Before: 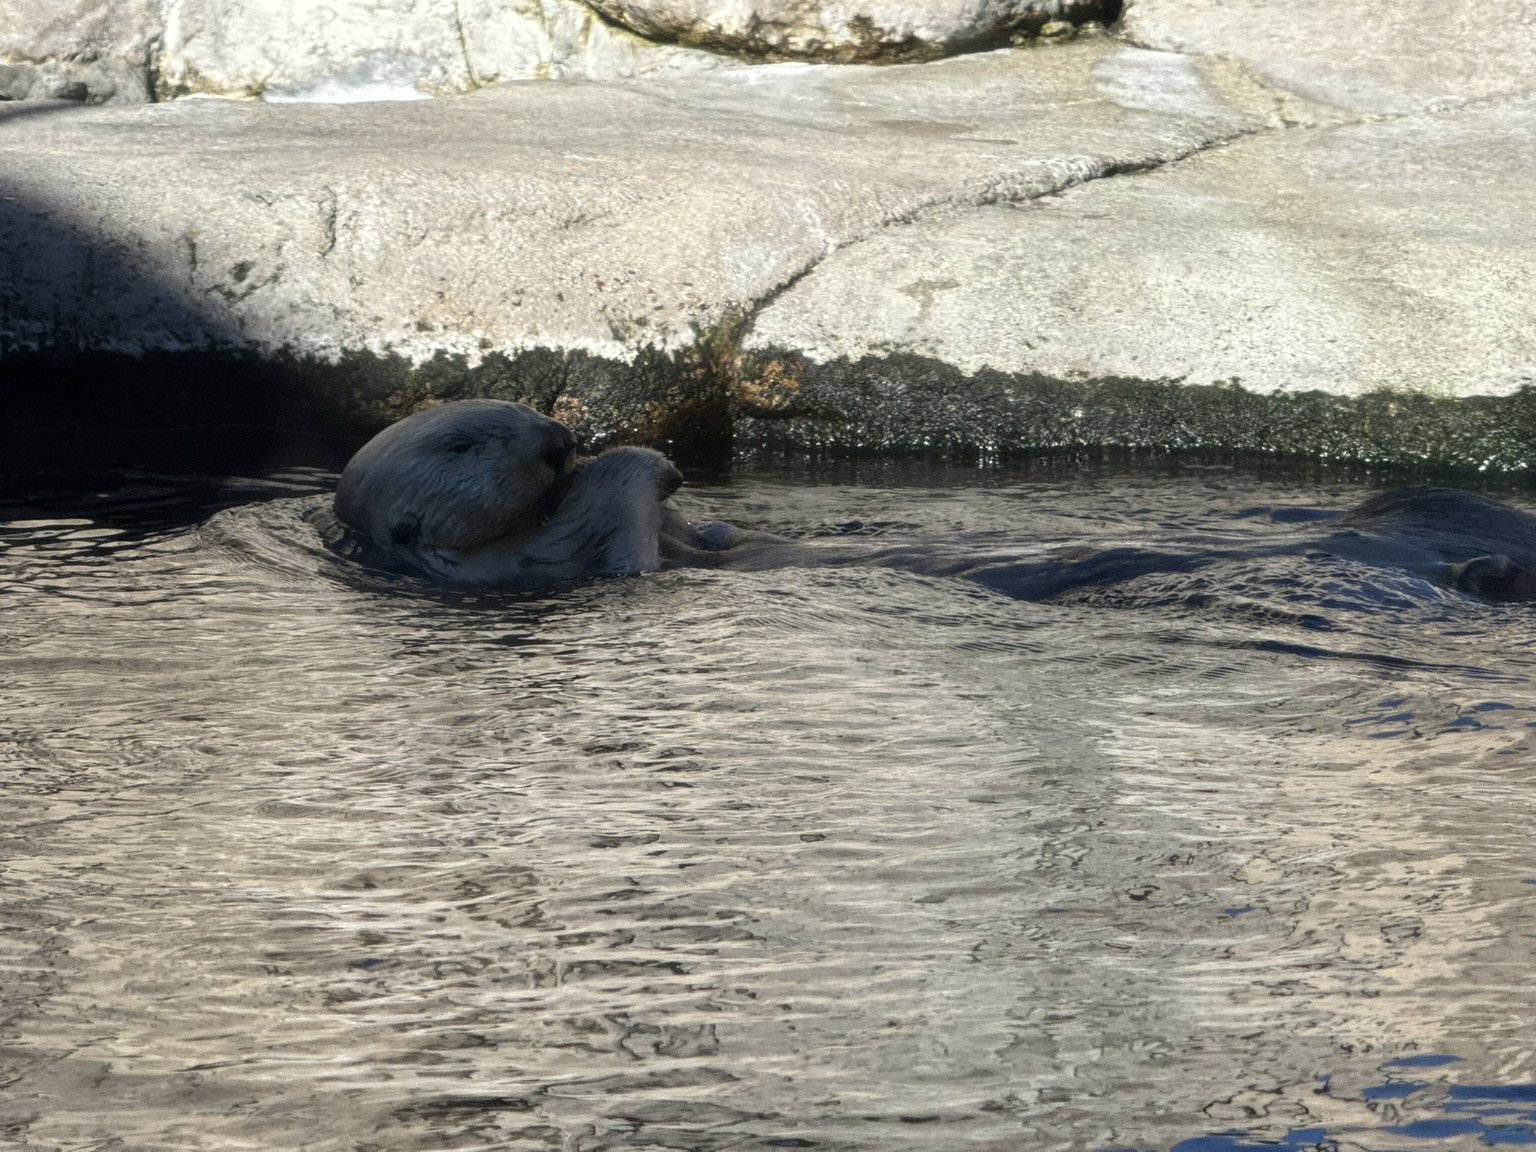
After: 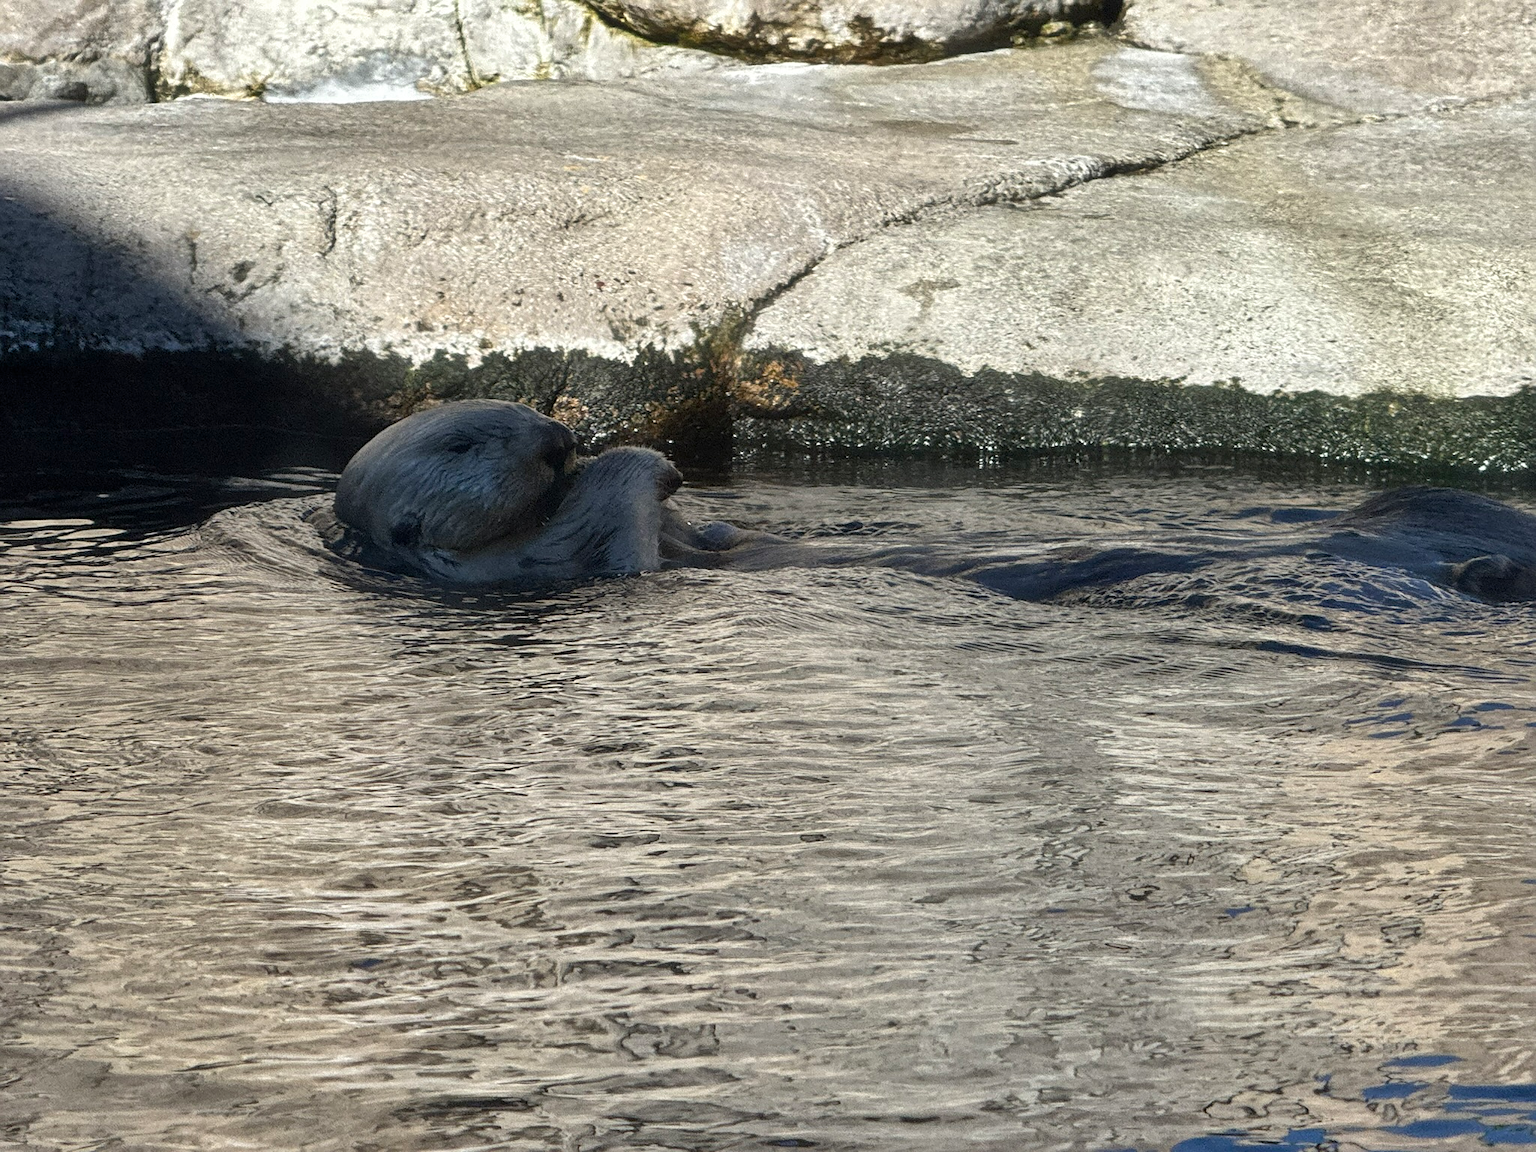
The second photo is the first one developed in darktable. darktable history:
sharpen: radius 1.93
shadows and highlights: low approximation 0.01, soften with gaussian
